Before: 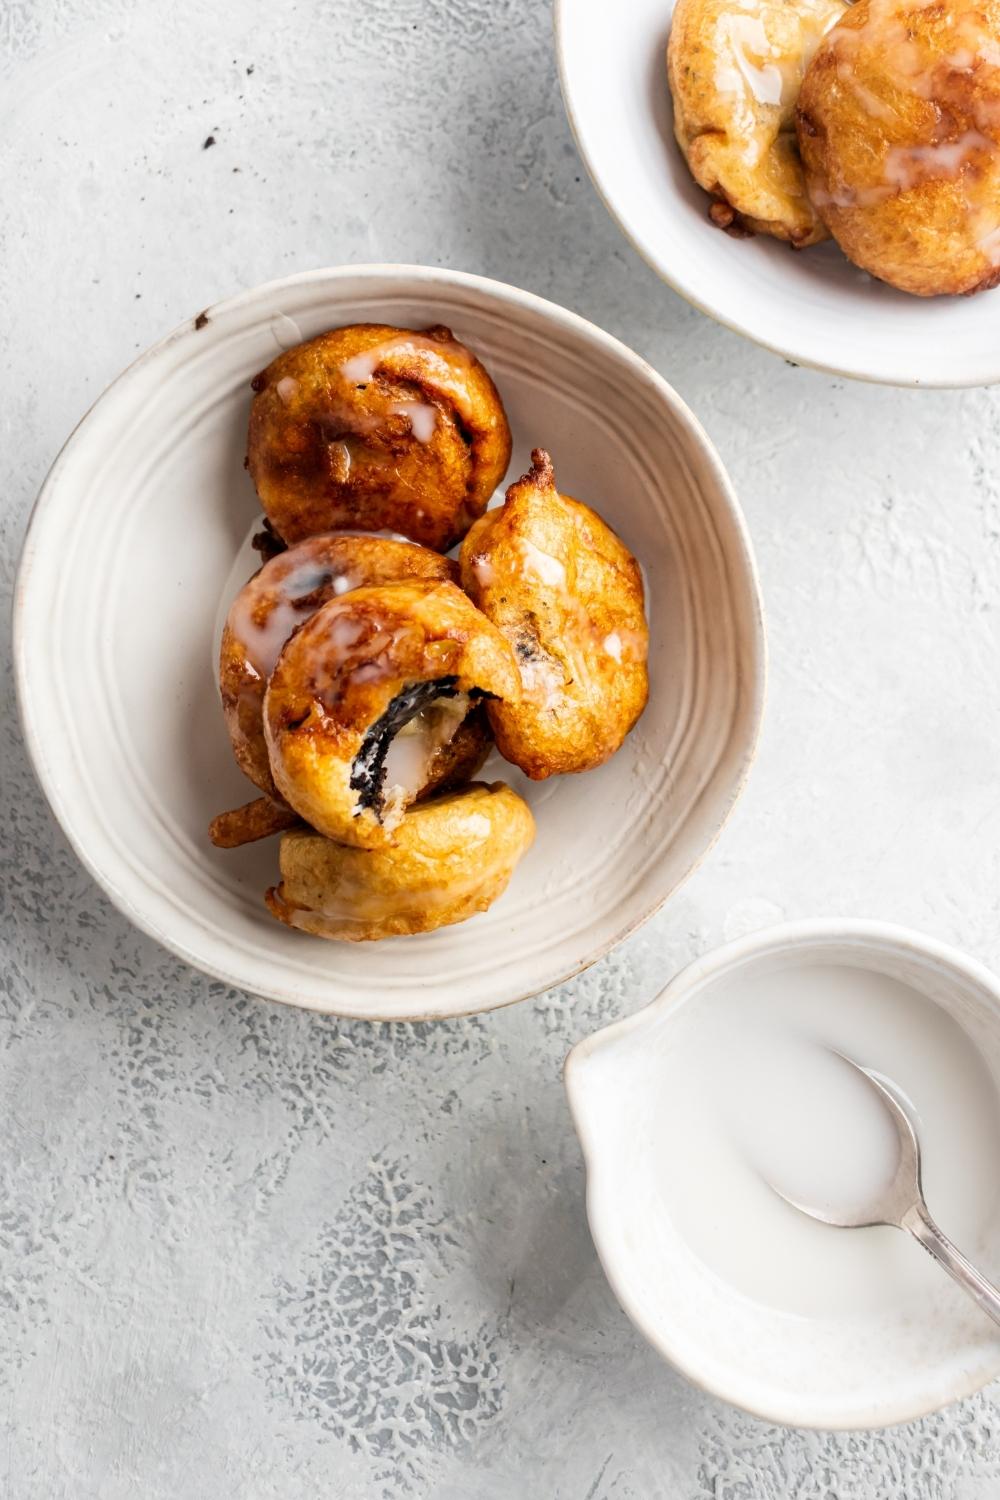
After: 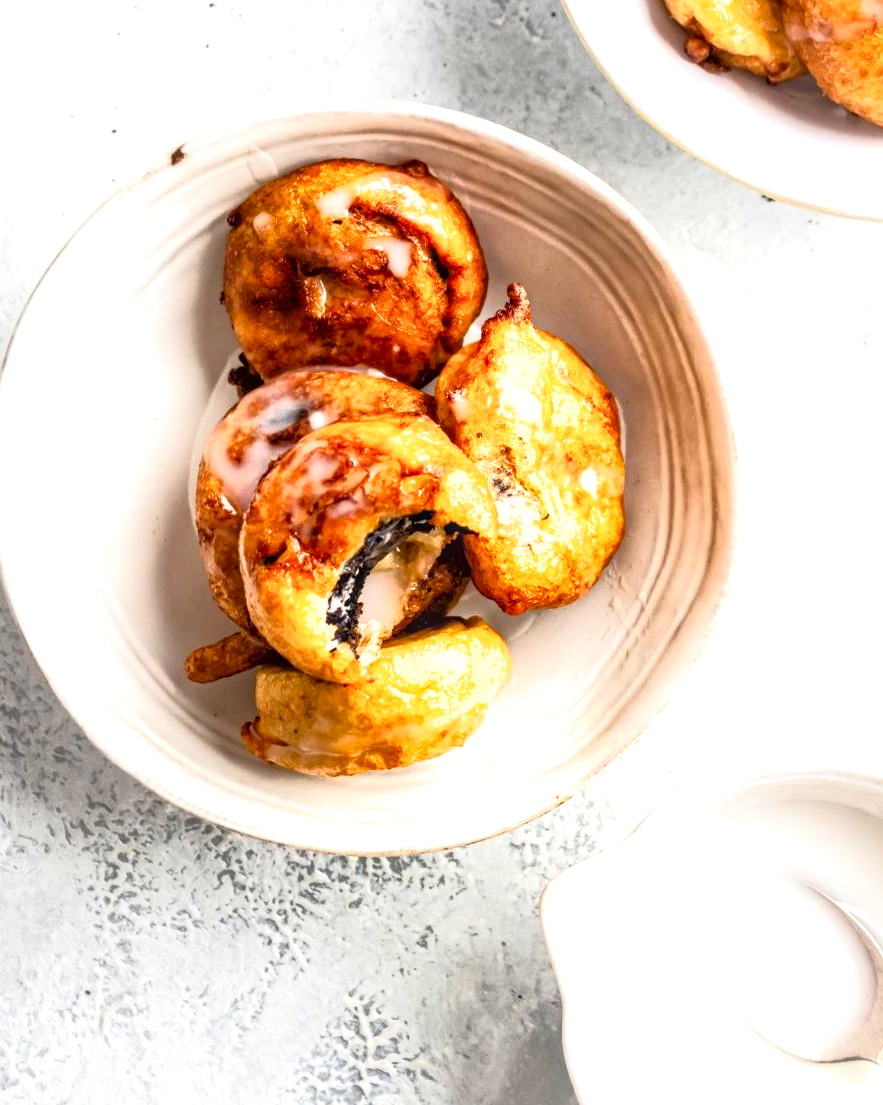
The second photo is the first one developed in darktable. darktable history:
contrast brightness saturation: contrast 0.105, brightness 0.035, saturation 0.085
color balance rgb: perceptual saturation grading › global saturation 0.404%, perceptual saturation grading › highlights -25.172%, perceptual saturation grading › shadows 29.373%, global vibrance 8.167%
shadows and highlights: on, module defaults
exposure: black level correction 0, exposure 0.596 EV, compensate highlight preservation false
tone curve: curves: ch0 [(0, 0.013) (0.054, 0.018) (0.205, 0.191) (0.289, 0.292) (0.39, 0.424) (0.493, 0.551) (0.647, 0.752) (0.778, 0.895) (1, 0.998)]; ch1 [(0, 0) (0.385, 0.343) (0.439, 0.415) (0.494, 0.495) (0.501, 0.501) (0.51, 0.509) (0.54, 0.546) (0.586, 0.606) (0.66, 0.701) (0.783, 0.804) (1, 1)]; ch2 [(0, 0) (0.32, 0.281) (0.403, 0.399) (0.441, 0.428) (0.47, 0.469) (0.498, 0.496) (0.524, 0.538) (0.566, 0.579) (0.633, 0.665) (0.7, 0.711) (1, 1)], color space Lab, linked channels, preserve colors none
local contrast: detail 130%
crop and rotate: left 2.405%, top 11.014%, right 9.259%, bottom 15.253%
tone equalizer: edges refinement/feathering 500, mask exposure compensation -1.57 EV, preserve details no
